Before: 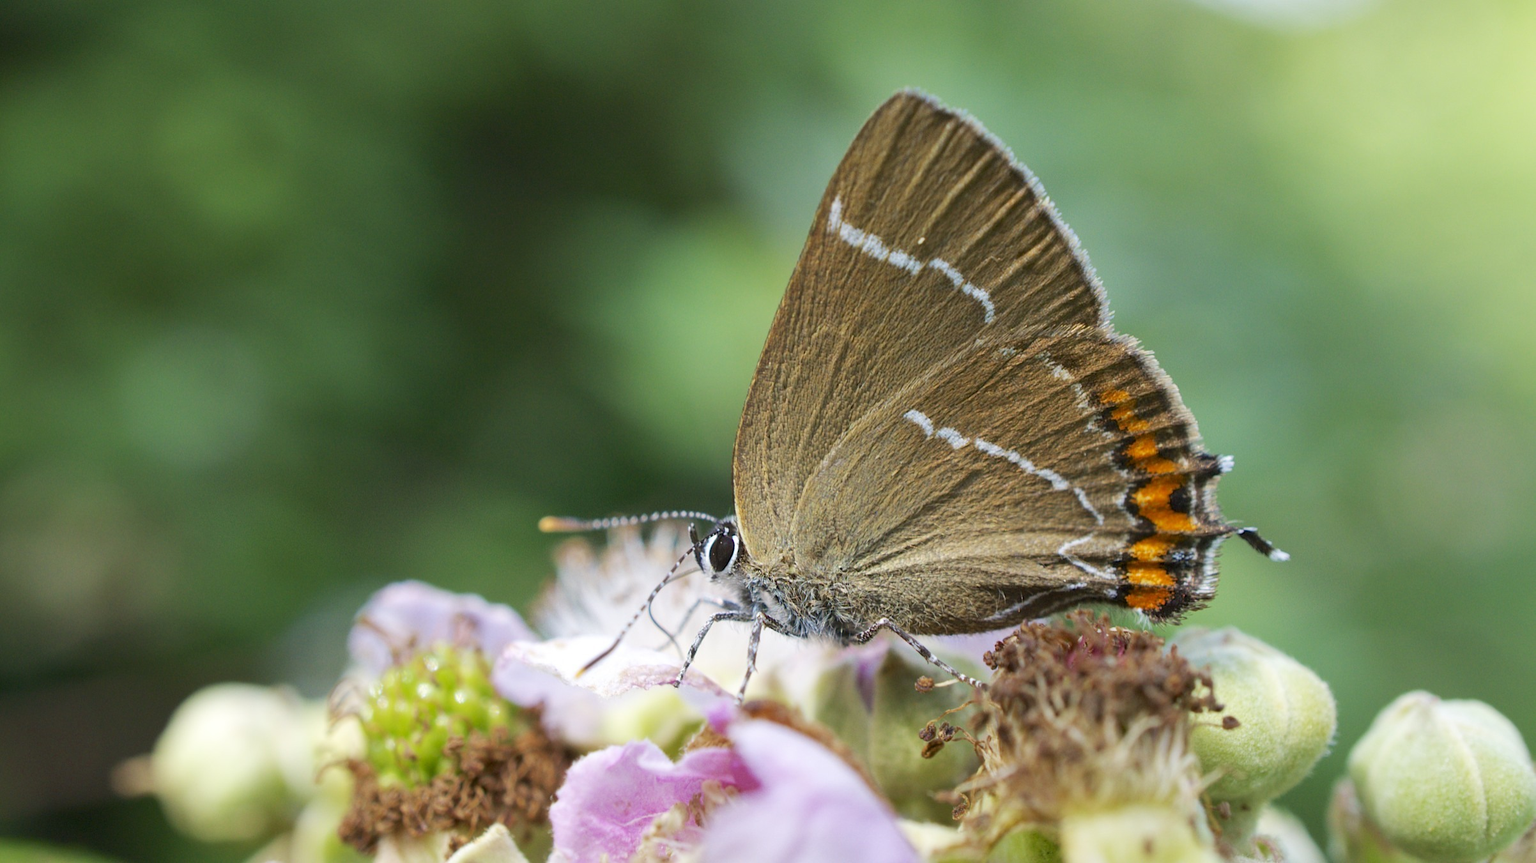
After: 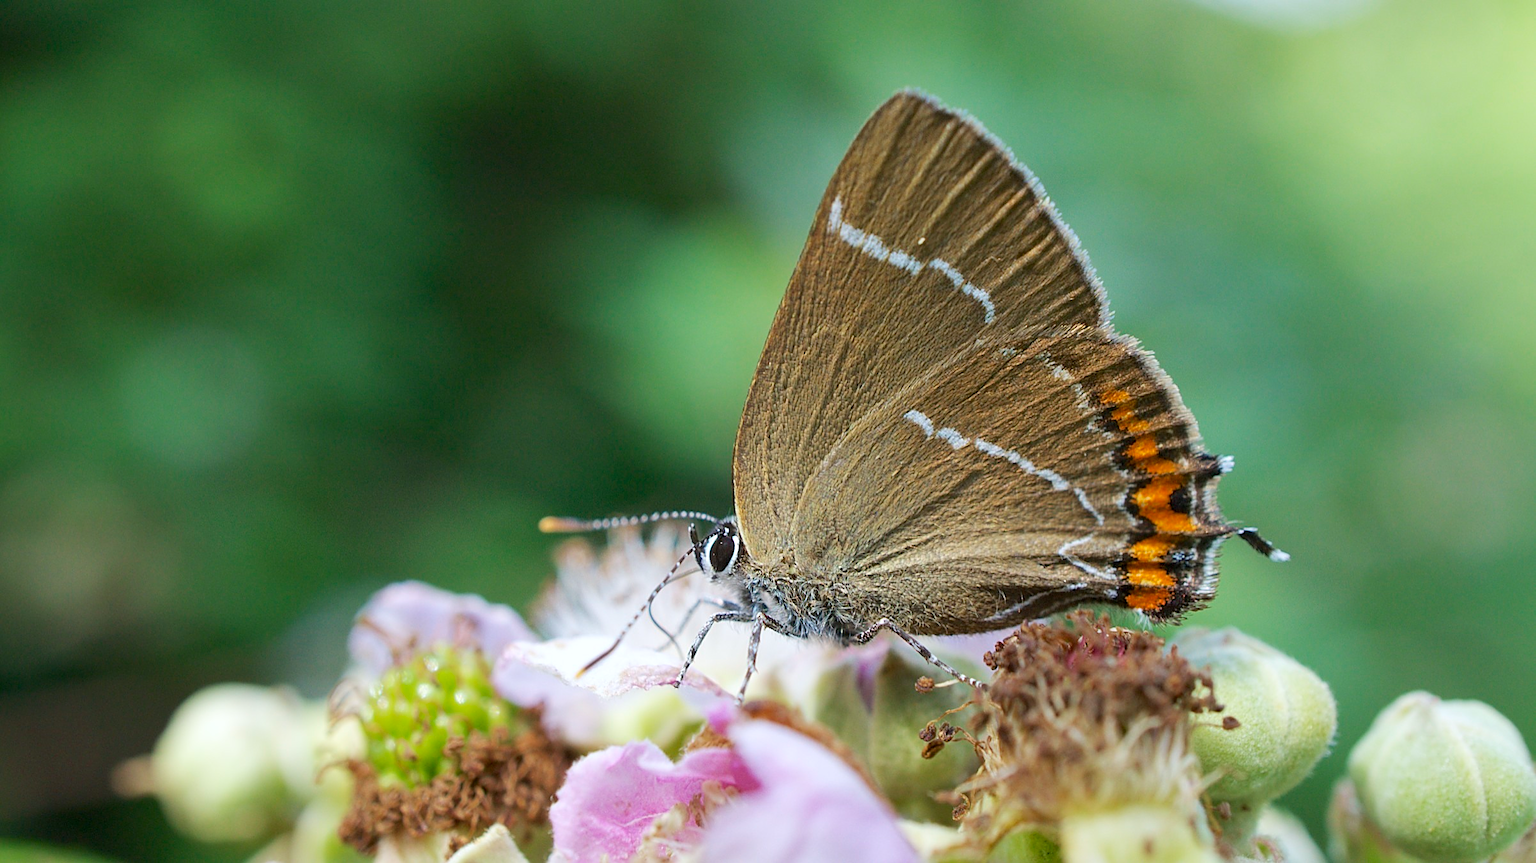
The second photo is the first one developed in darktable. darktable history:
white balance: red 0.982, blue 1.018
sharpen: on, module defaults
